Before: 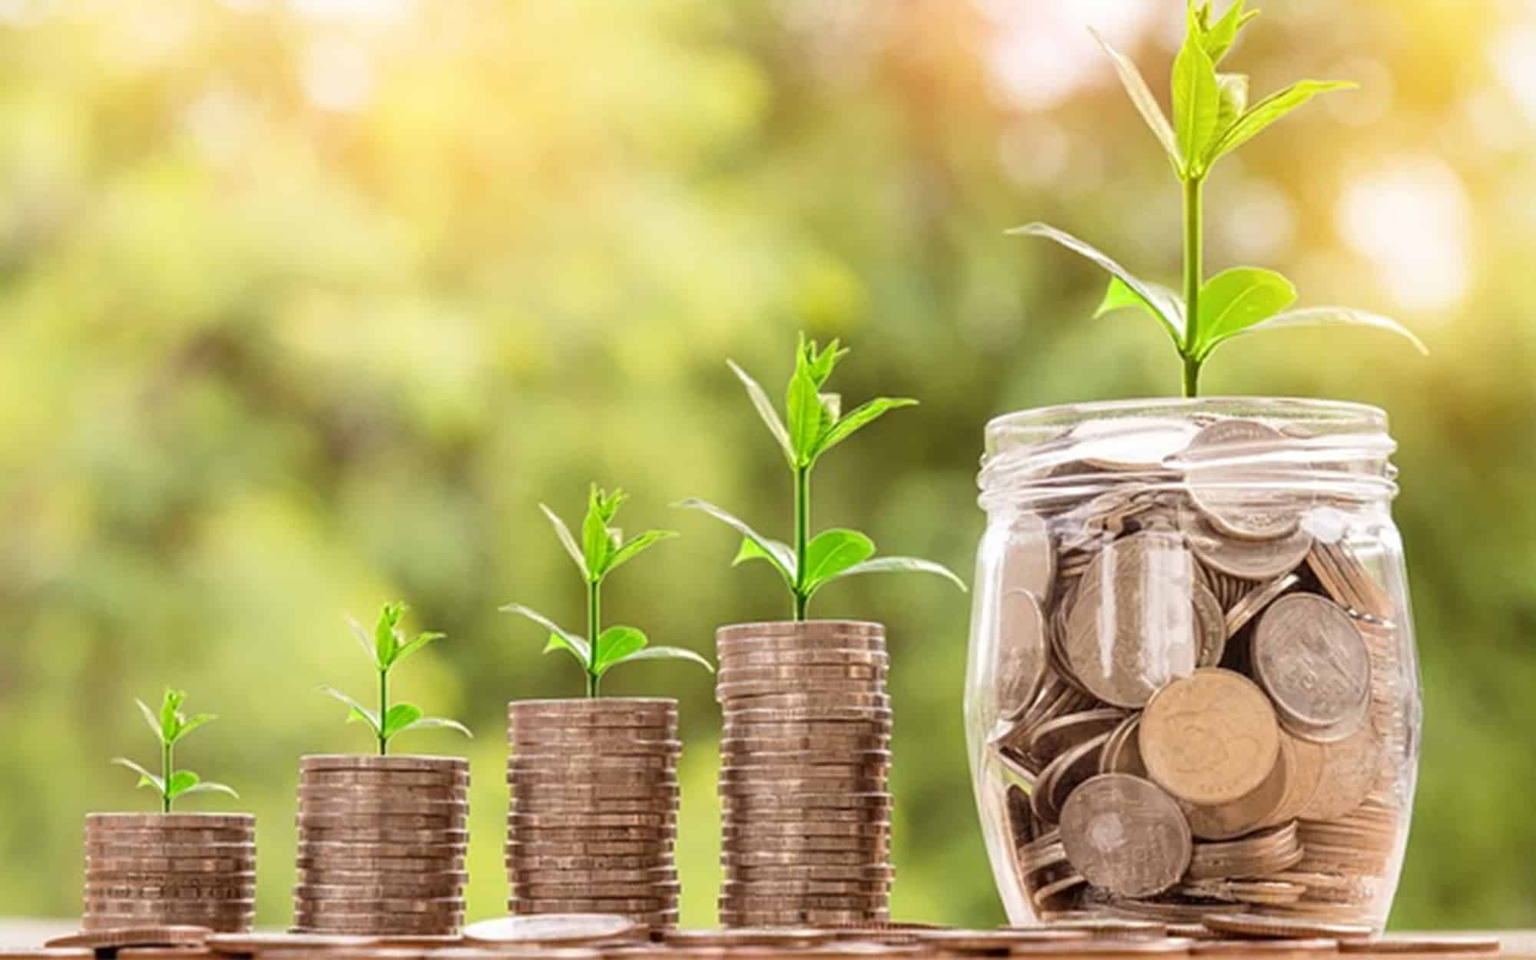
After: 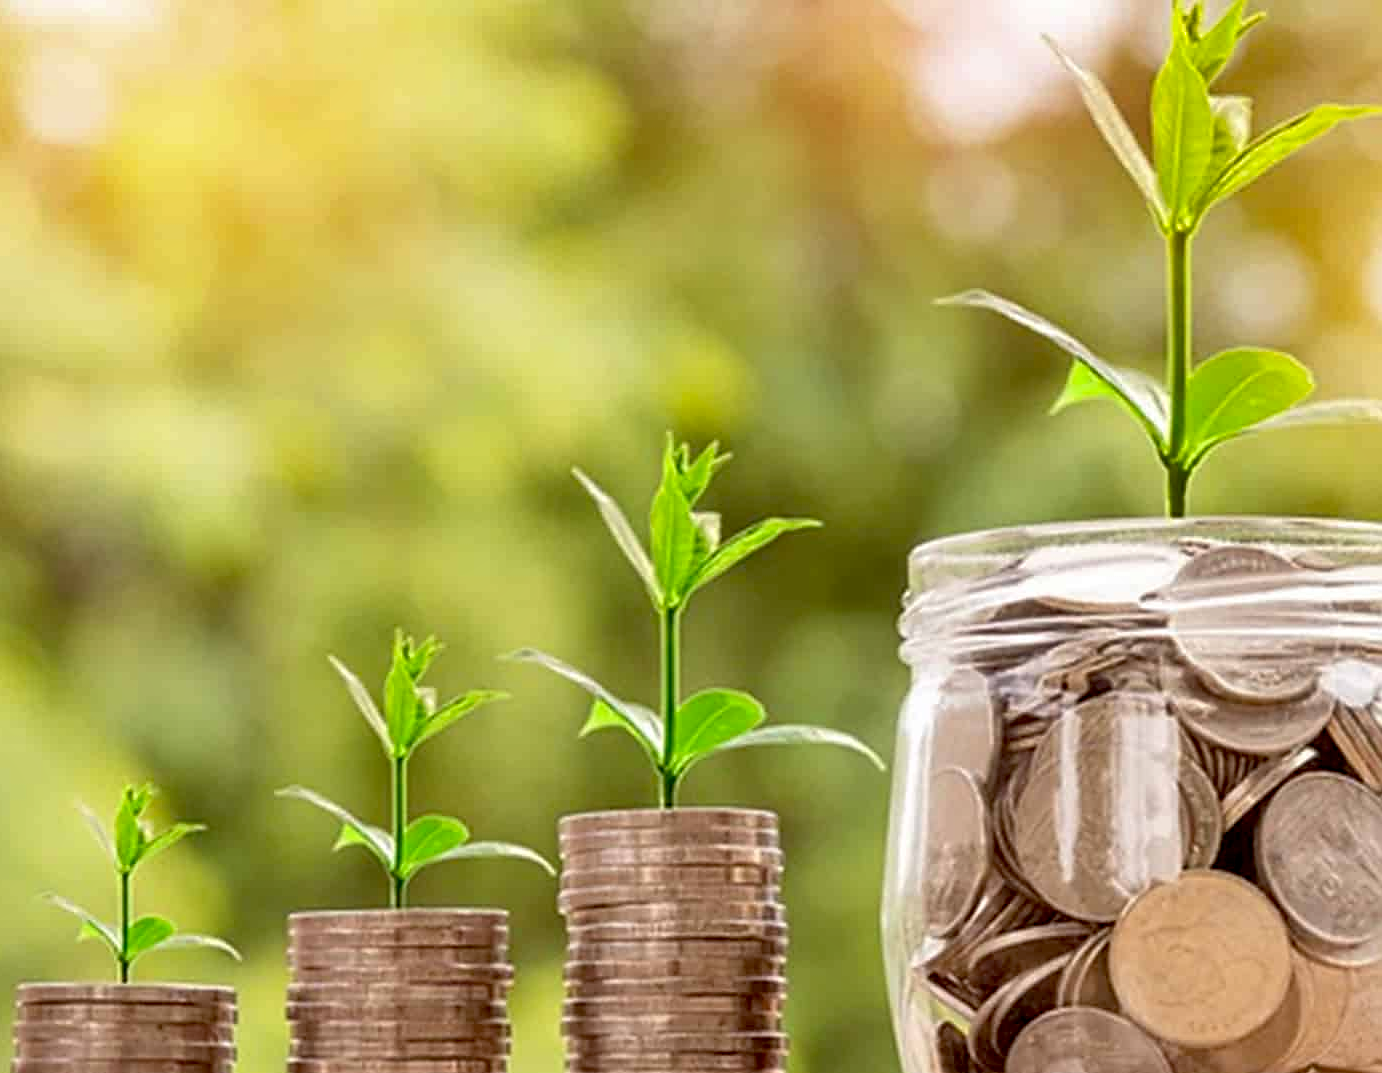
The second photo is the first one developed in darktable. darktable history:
sharpen: radius 1.853, amount 0.401, threshold 1.262
crop: left 18.734%, right 12.125%, bottom 14.122%
exposure: black level correction 0.012, compensate exposure bias true, compensate highlight preservation false
shadows and highlights: low approximation 0.01, soften with gaussian
